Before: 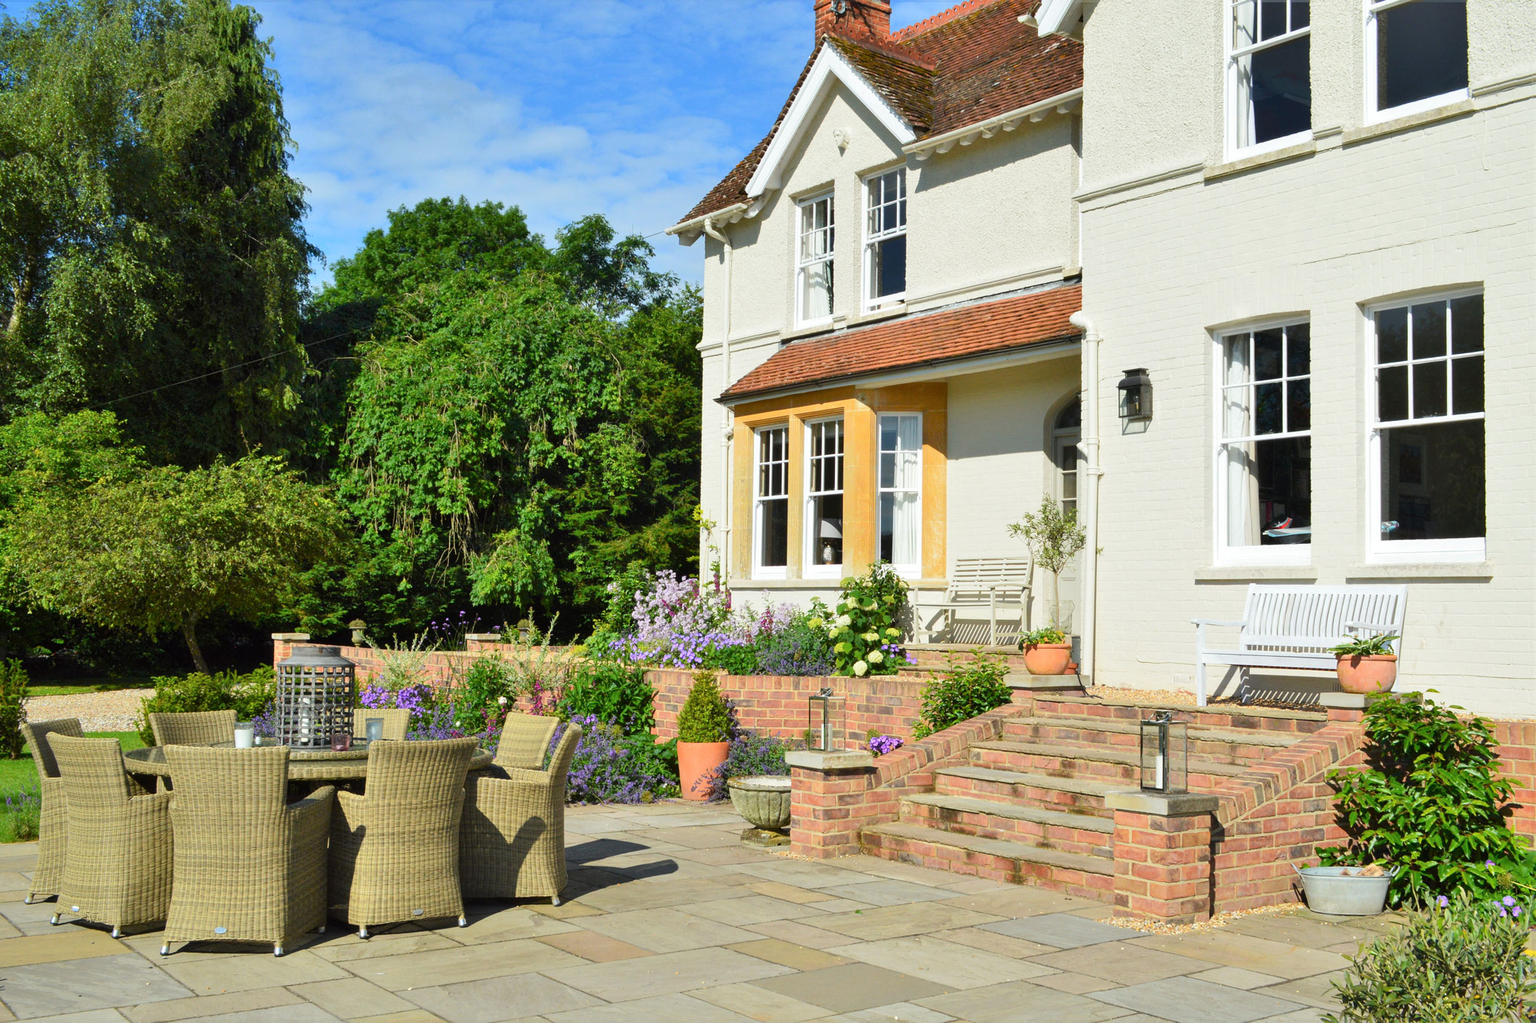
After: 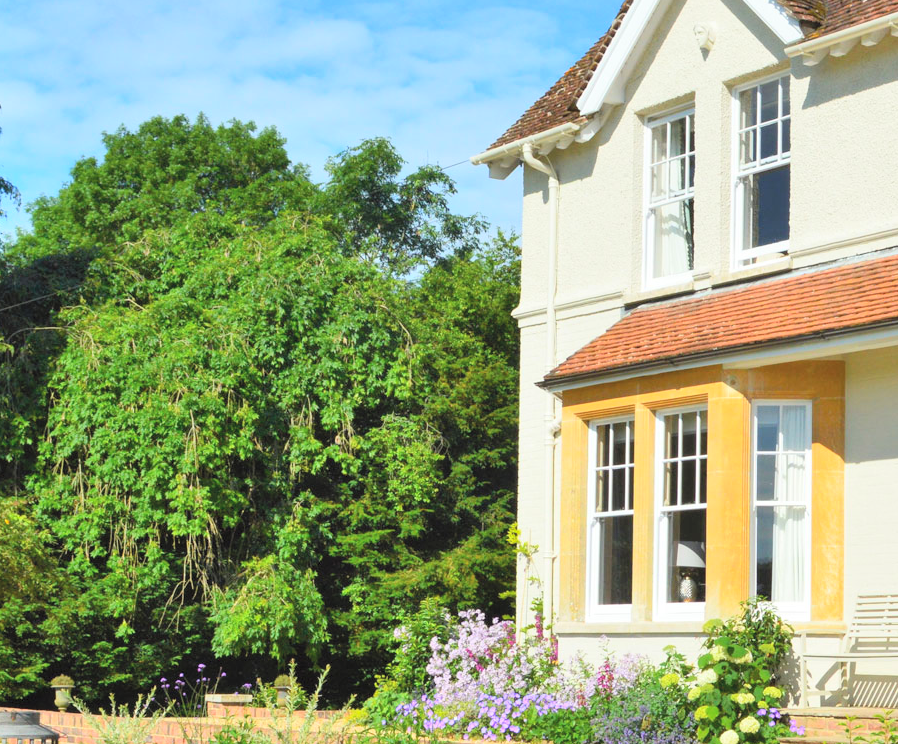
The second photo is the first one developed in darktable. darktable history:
contrast brightness saturation: contrast 0.1, brightness 0.3, saturation 0.14
crop: left 20.248%, top 10.86%, right 35.675%, bottom 34.321%
